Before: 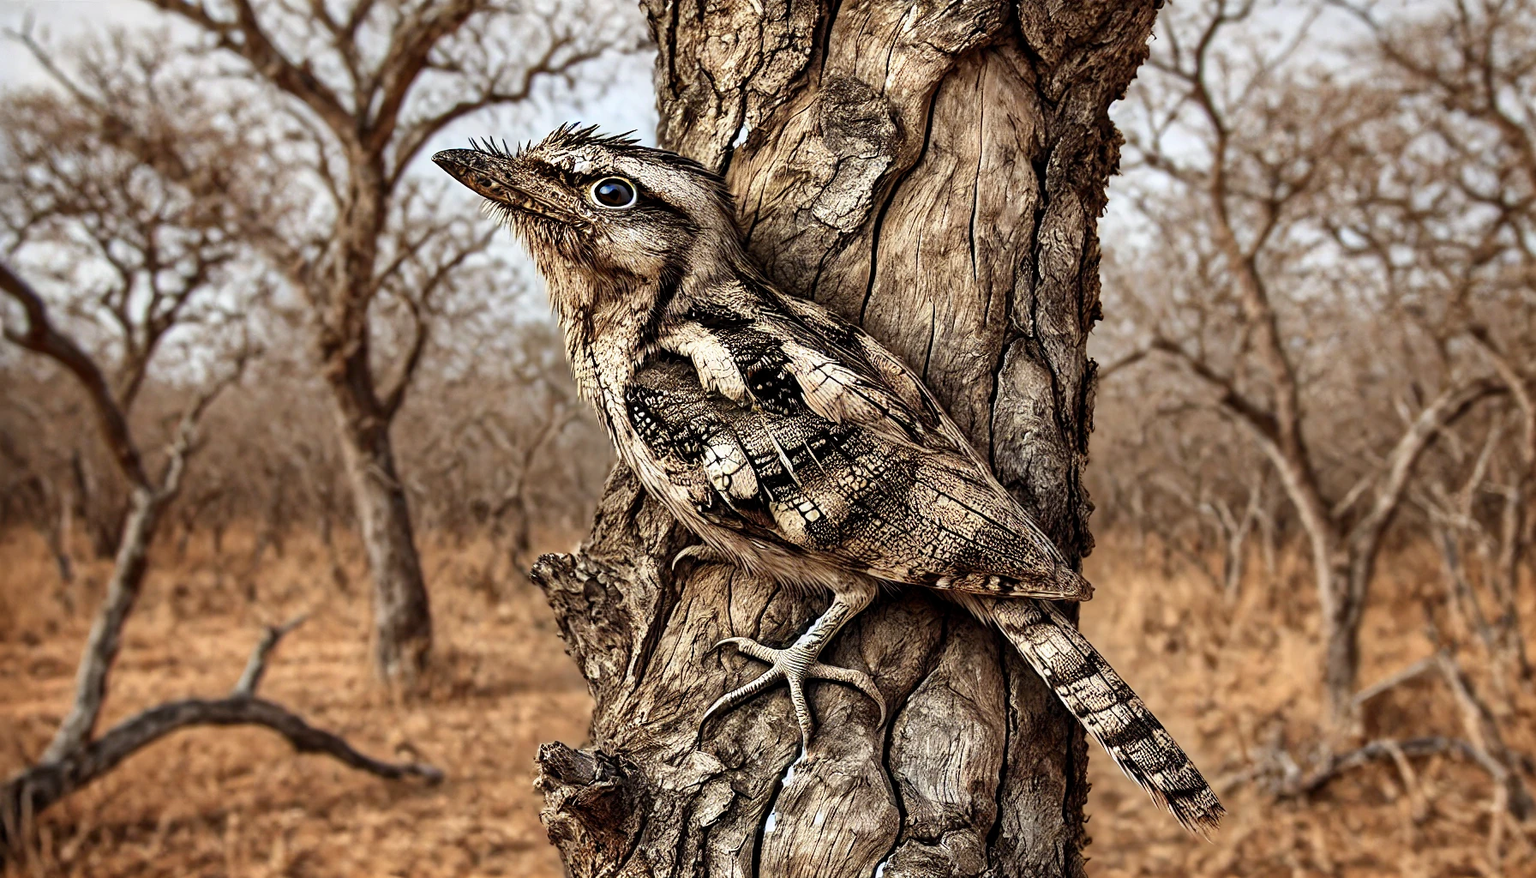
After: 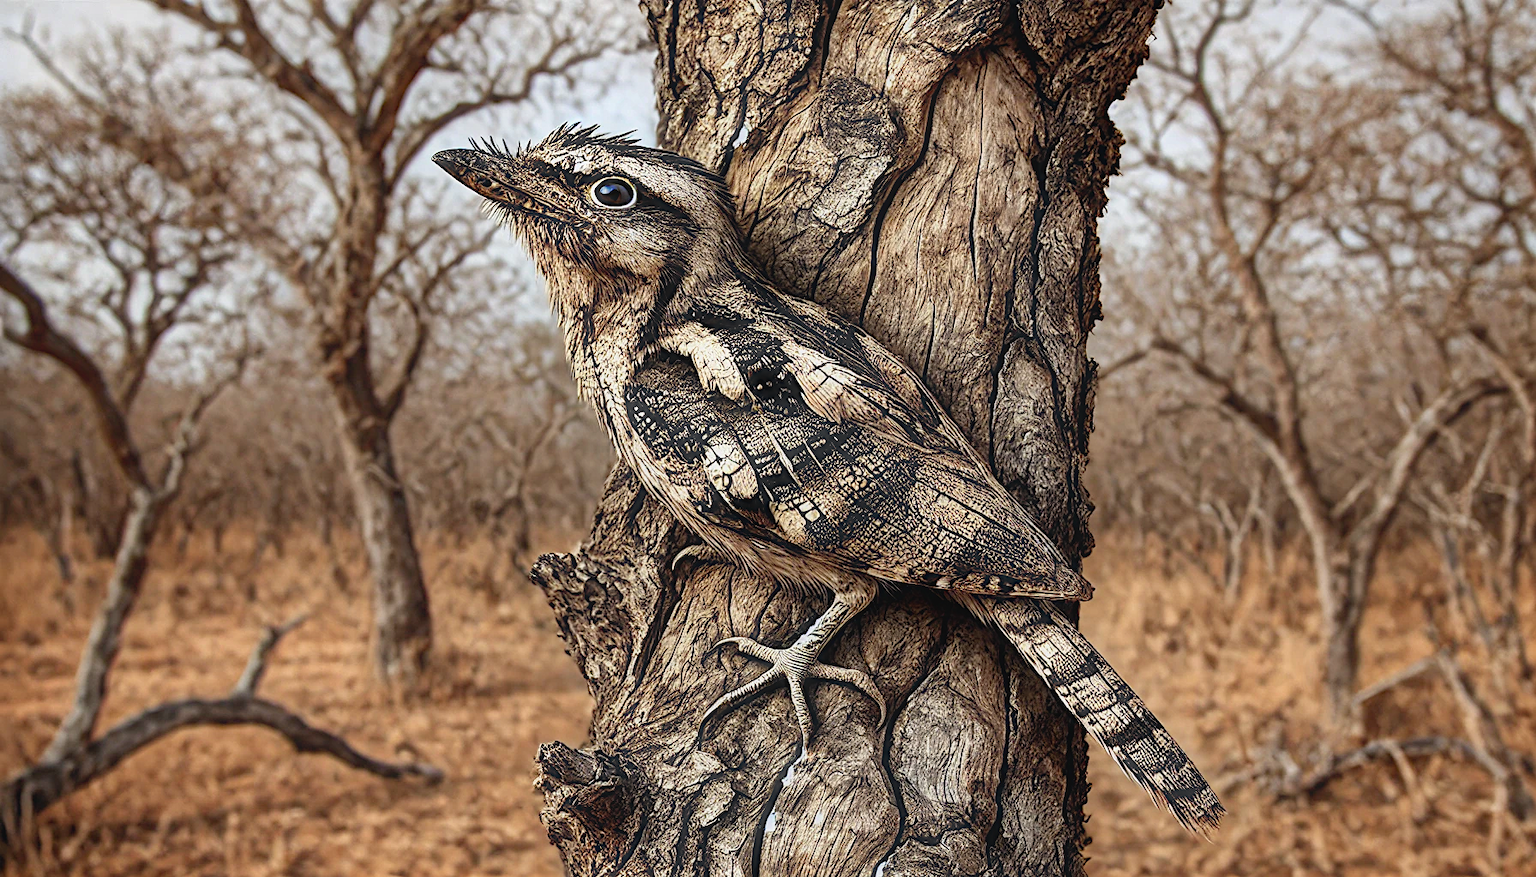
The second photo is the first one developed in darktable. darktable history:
diffuse or sharpen "sharpen demosaicing: AA filter": edge sensitivity 1, 1st order anisotropy 100%, 2nd order anisotropy 100%, 3rd order anisotropy 100%, 4th order anisotropy 100%, 1st order speed -25%, 2nd order speed -25%, 3rd order speed -25%, 4th order speed -25%
diffuse or sharpen "diffusion": radius span 77, 1st order speed 50%, 2nd order speed 50%, 3rd order speed 50%, 4th order speed 50% | blend: blend mode normal, opacity 19%; mask: uniform (no mask)
haze removal: strength -0.09, adaptive false
contrast equalizer "soft": y [[0.439, 0.44, 0.442, 0.457, 0.493, 0.498], [0.5 ×6], [0.5 ×6], [0 ×6], [0 ×6]], mix 0.76
